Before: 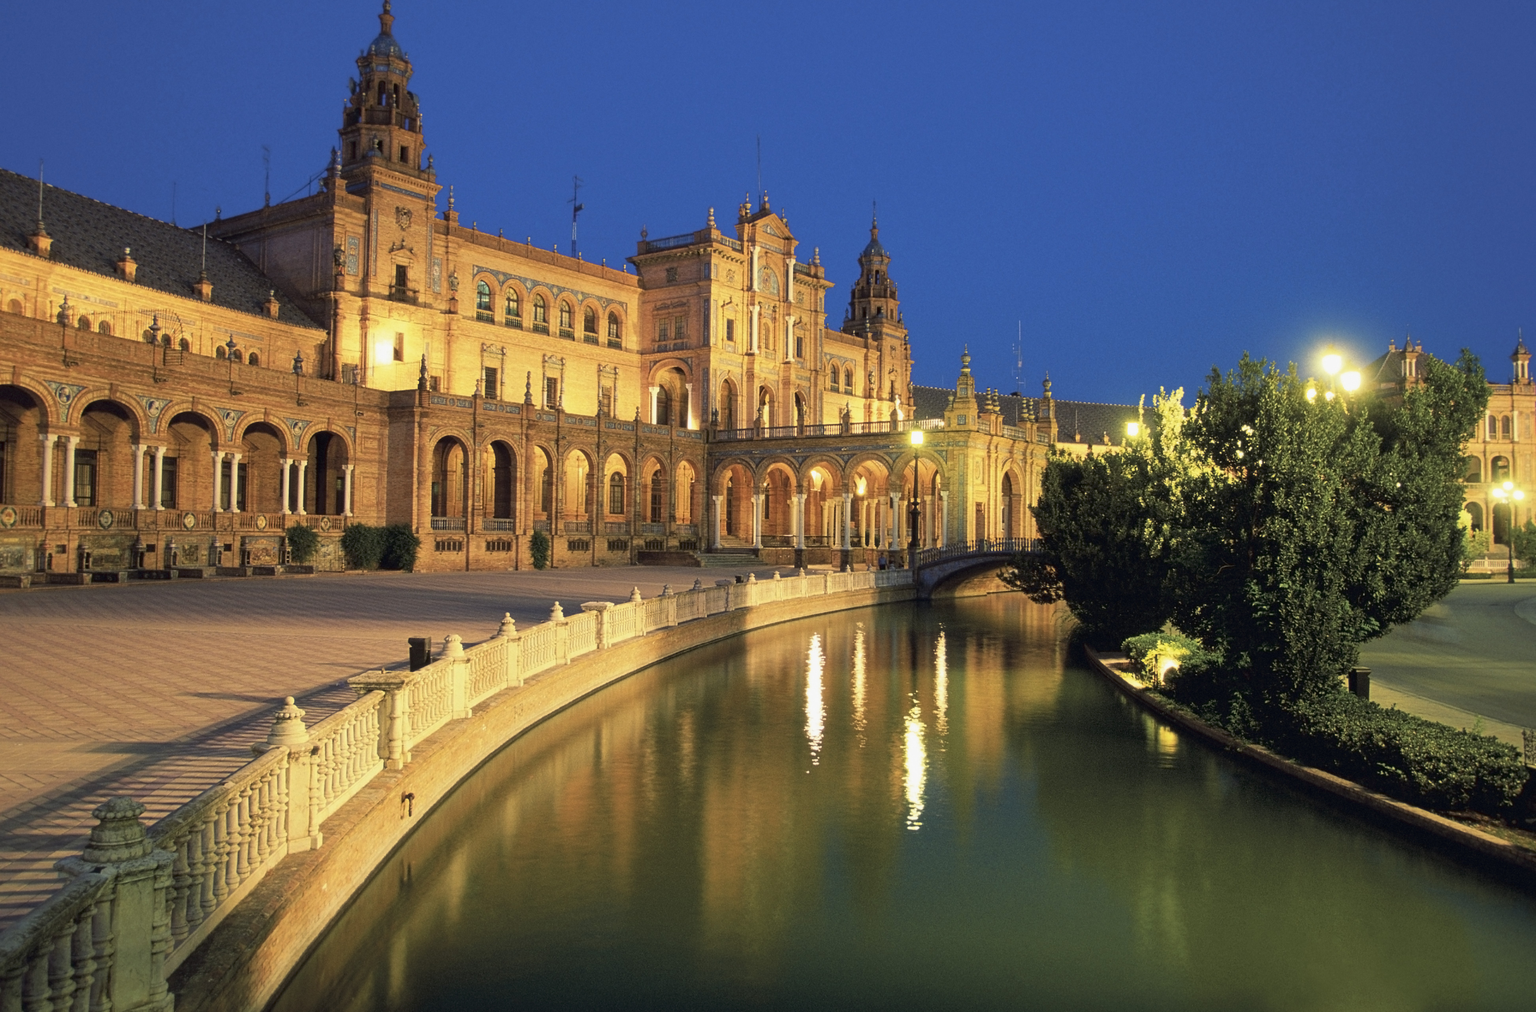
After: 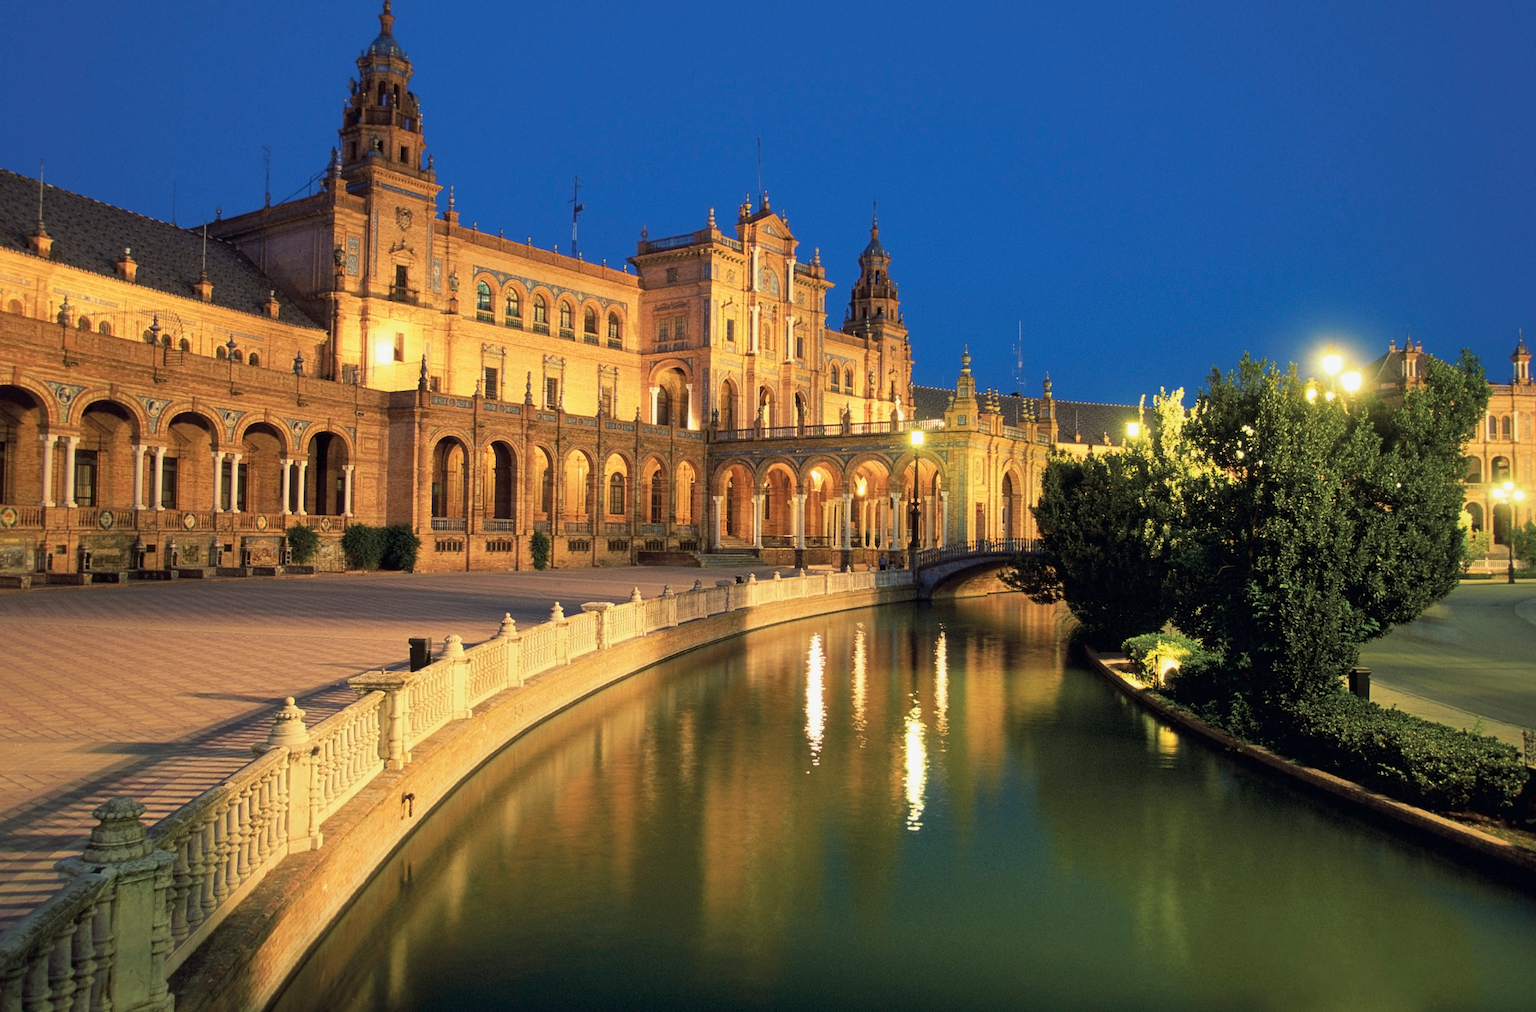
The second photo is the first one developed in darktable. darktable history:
tone equalizer: smoothing diameter 2.22%, edges refinement/feathering 22.77, mask exposure compensation -1.57 EV, filter diffusion 5
